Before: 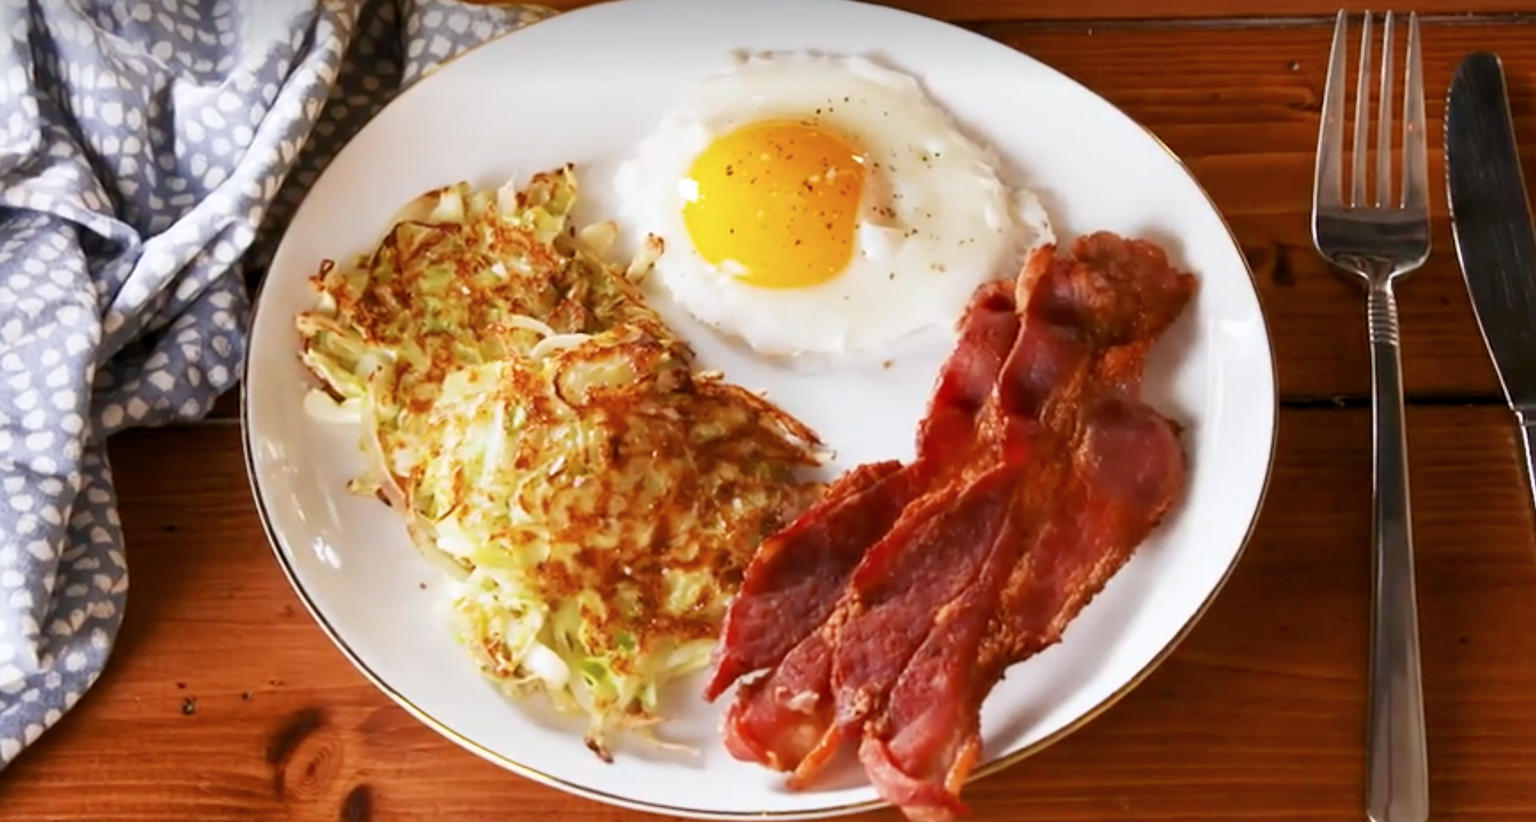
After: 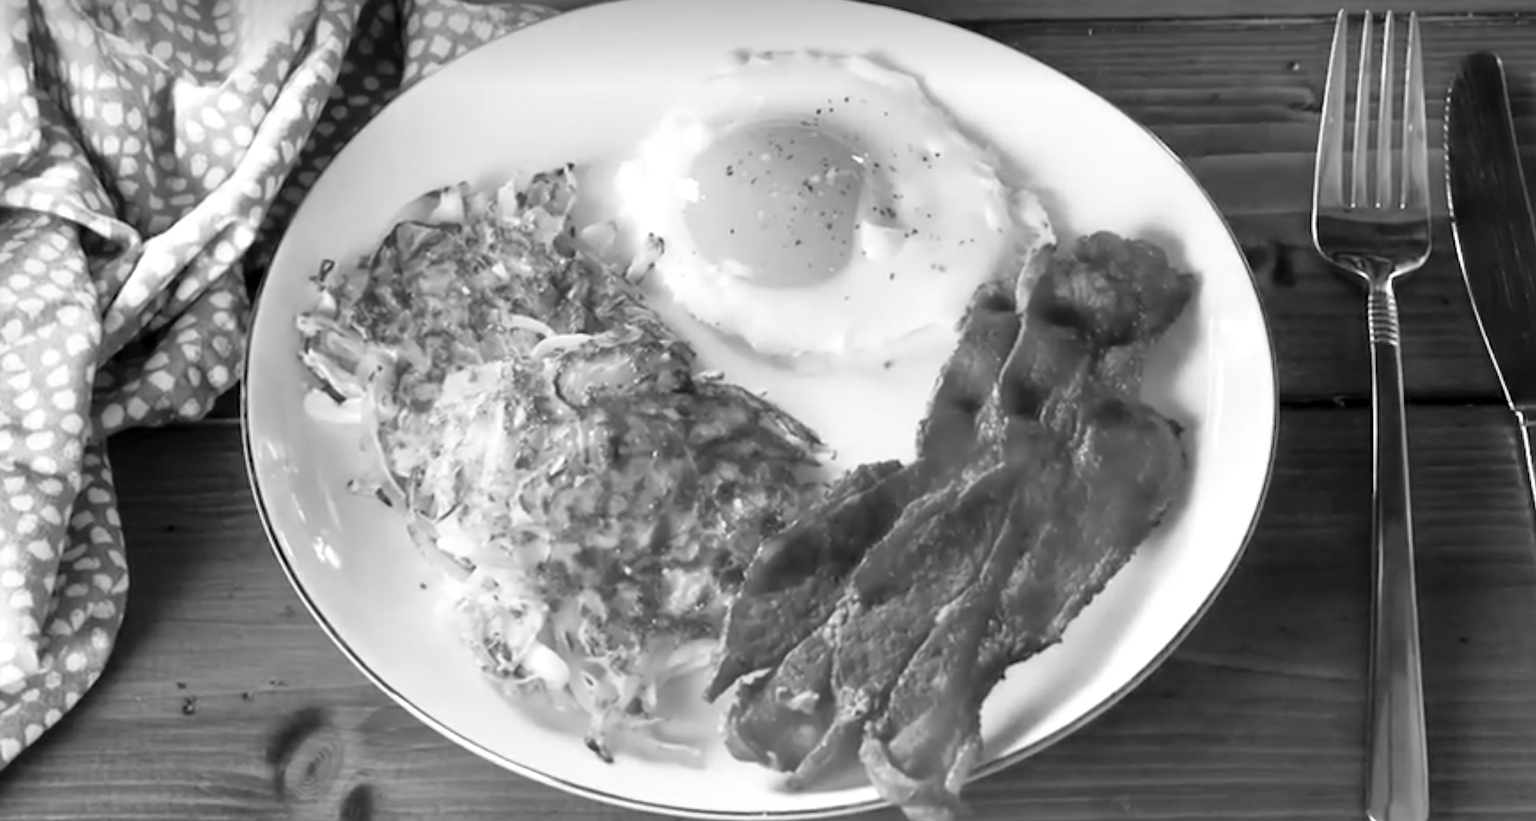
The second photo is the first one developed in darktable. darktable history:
color balance rgb: linear chroma grading › global chroma 3.45%, perceptual saturation grading › global saturation 11.24%, perceptual brilliance grading › global brilliance 3.04%, global vibrance 2.8%
tone equalizer: -8 EV 0.001 EV, -7 EV -0.004 EV, -6 EV 0.009 EV, -5 EV 0.032 EV, -4 EV 0.276 EV, -3 EV 0.644 EV, -2 EV 0.584 EV, -1 EV 0.187 EV, +0 EV 0.024 EV
monochrome: on, module defaults
